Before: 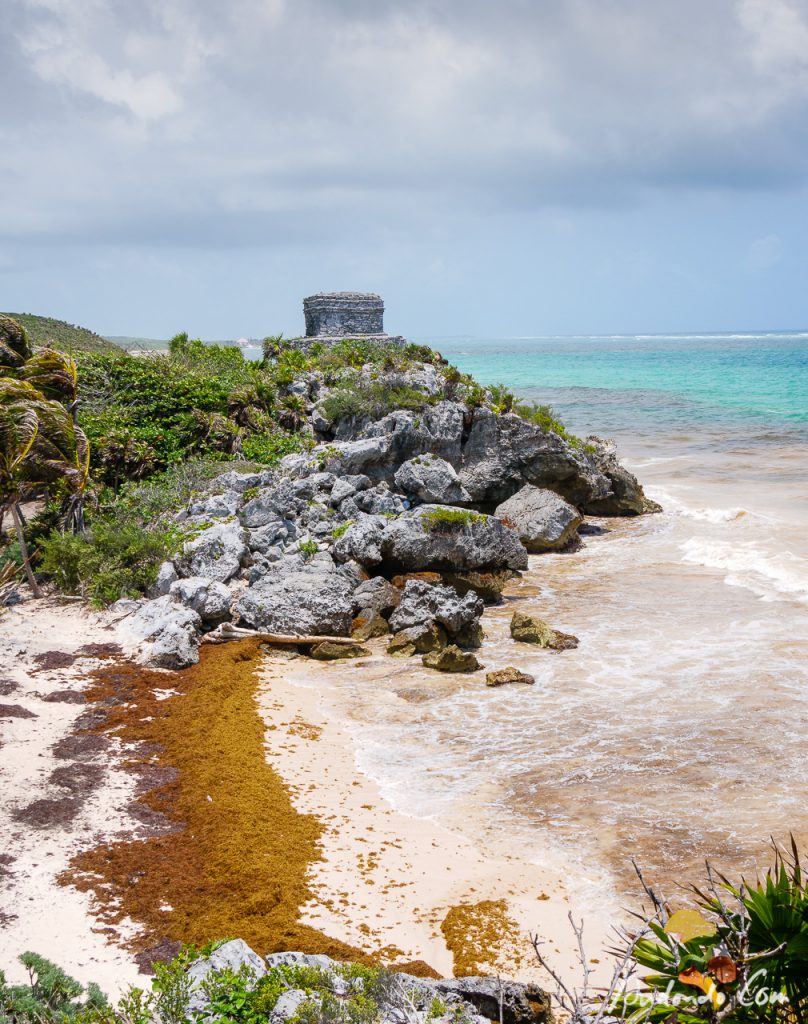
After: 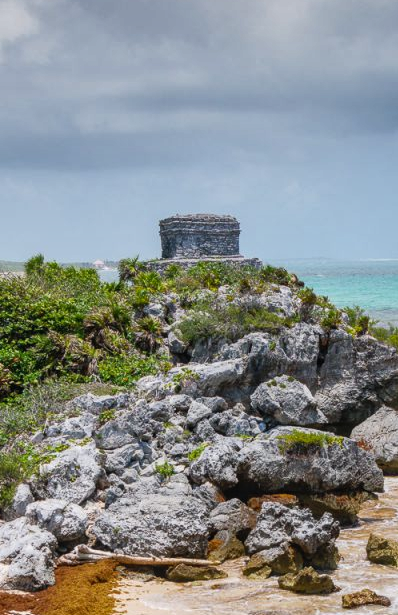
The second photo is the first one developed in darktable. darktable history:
shadows and highlights: shadows 30.63, highlights -63.22, shadows color adjustment 98%, highlights color adjustment 58.61%, soften with gaussian
crop: left 17.835%, top 7.675%, right 32.881%, bottom 32.213%
local contrast: detail 110%
